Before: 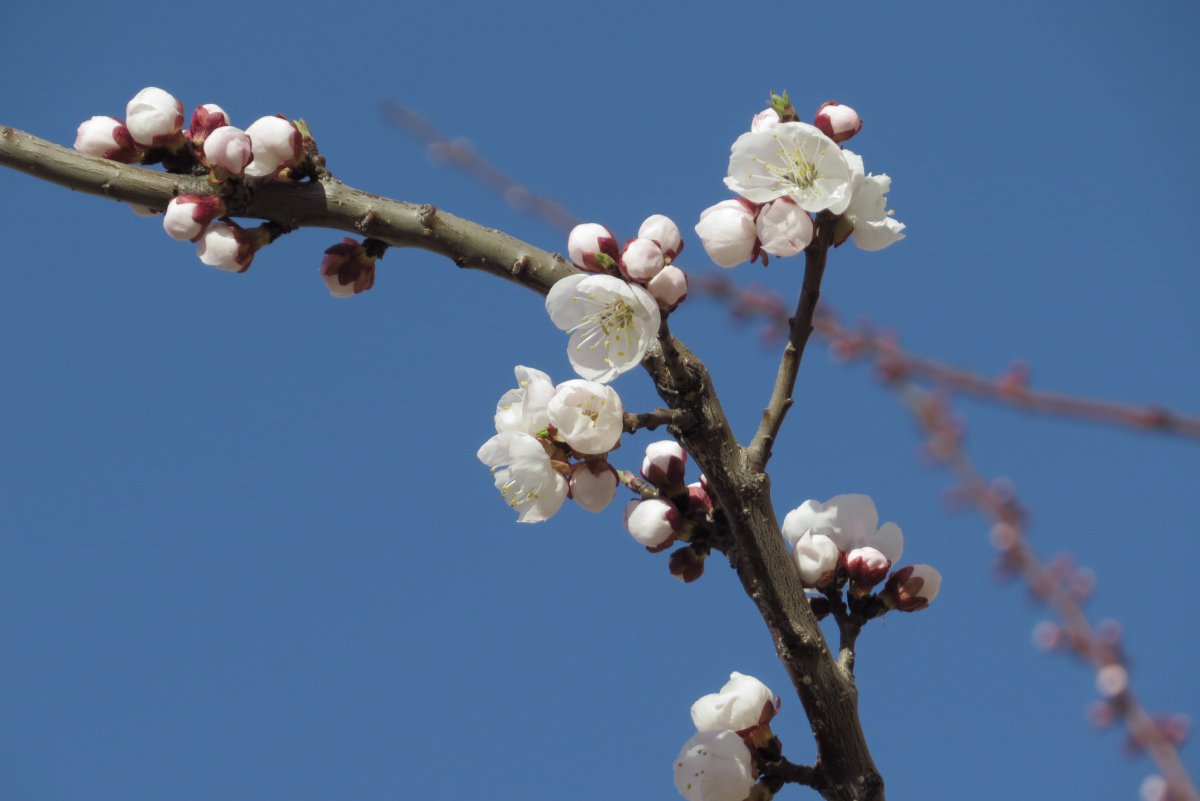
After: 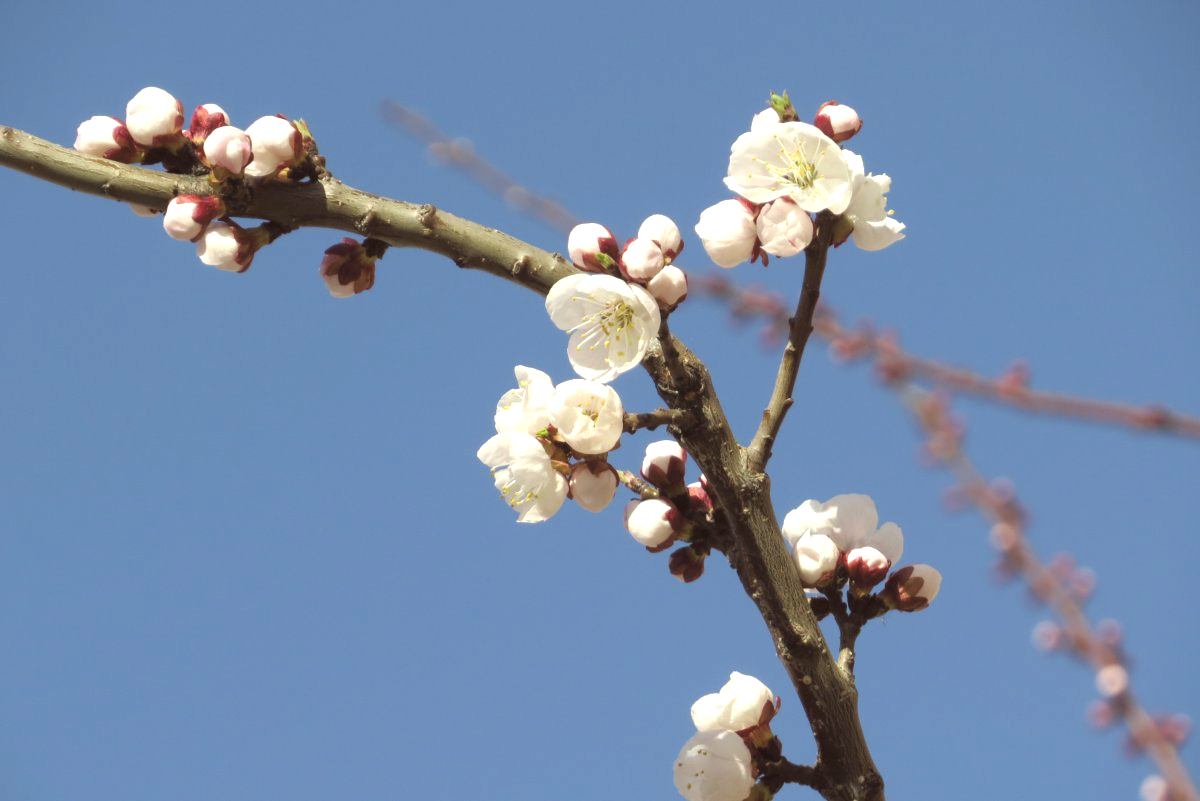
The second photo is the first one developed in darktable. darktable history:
exposure: black level correction 0, exposure 0.9 EV, compensate highlight preservation false
color balance: lift [1.005, 1.002, 0.998, 0.998], gamma [1, 1.021, 1.02, 0.979], gain [0.923, 1.066, 1.056, 0.934]
